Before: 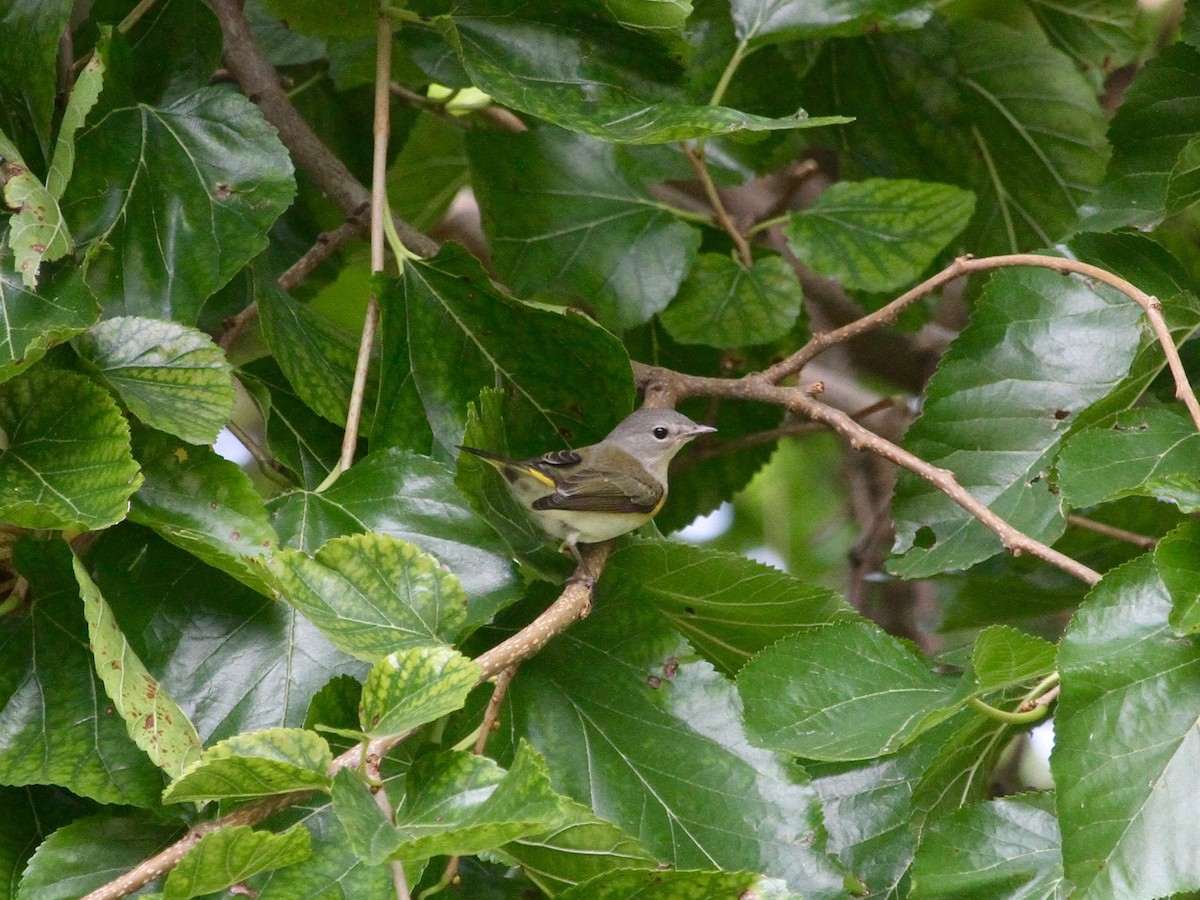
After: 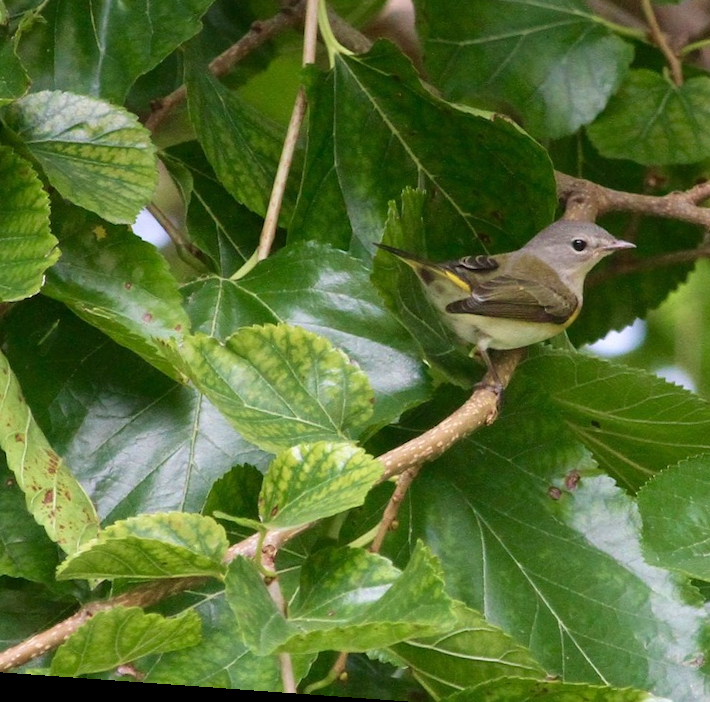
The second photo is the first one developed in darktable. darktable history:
crop: left 8.966%, top 23.852%, right 34.699%, bottom 4.703%
velvia: on, module defaults
rotate and perspective: rotation 4.1°, automatic cropping off
